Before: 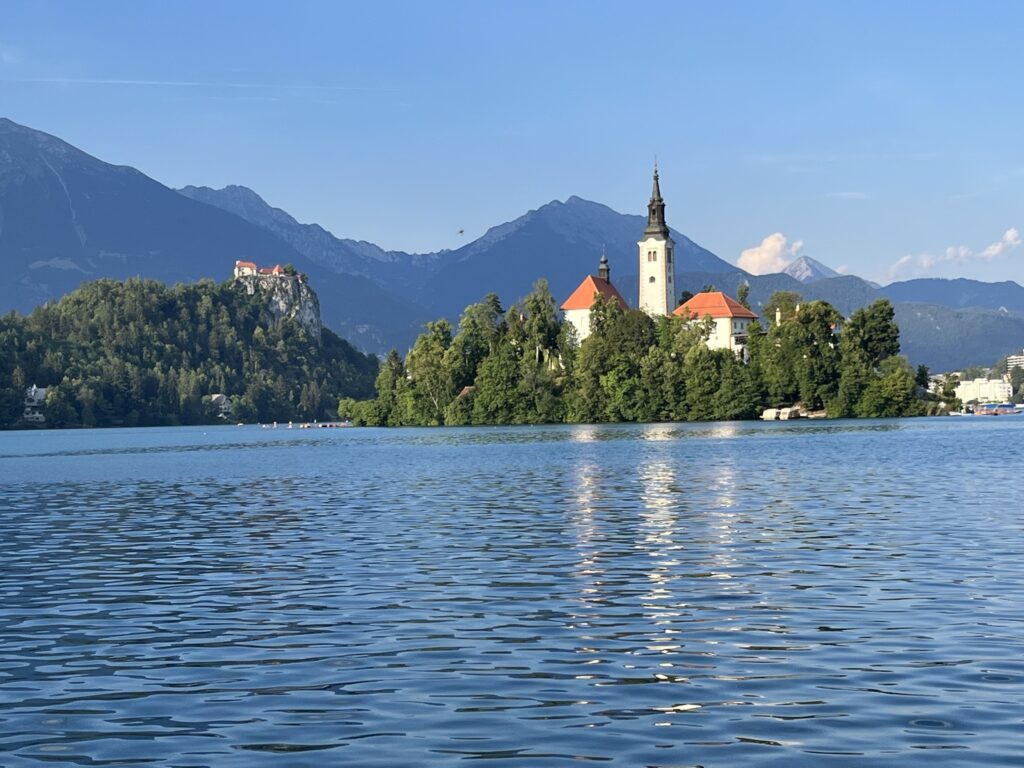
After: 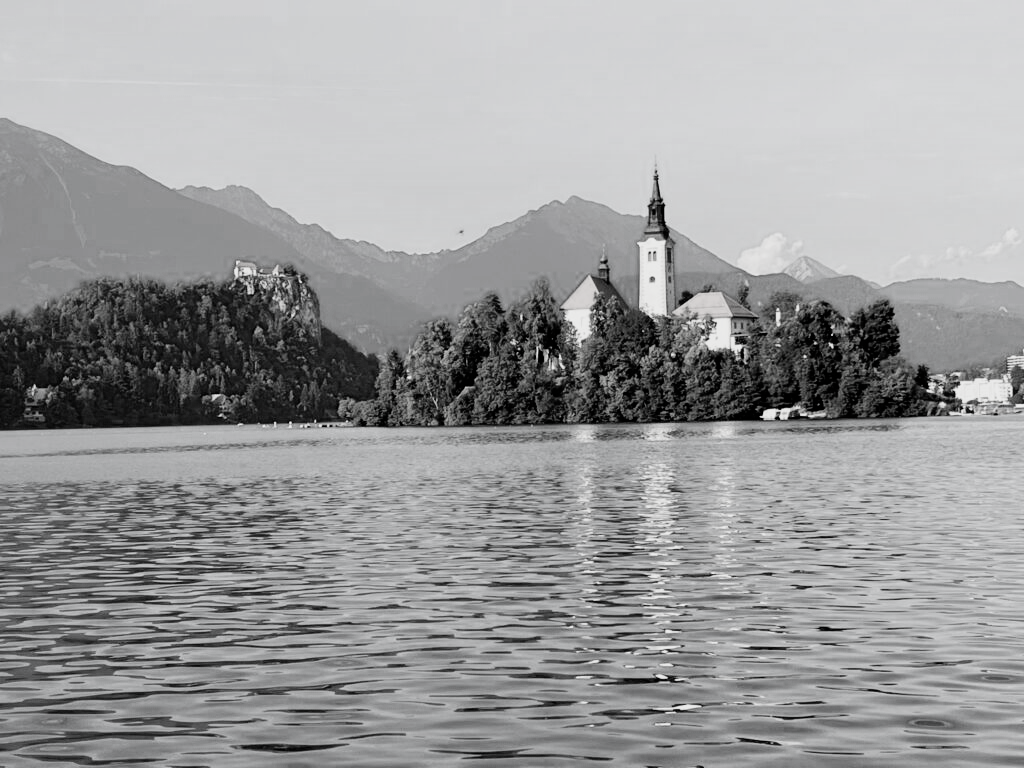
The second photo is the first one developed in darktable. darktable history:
filmic rgb: black relative exposure -5.07 EV, white relative exposure 3.53 EV, threshold 2.96 EV, hardness 3.18, contrast 1.399, highlights saturation mix -48.71%, color science v4 (2020), enable highlight reconstruction true
